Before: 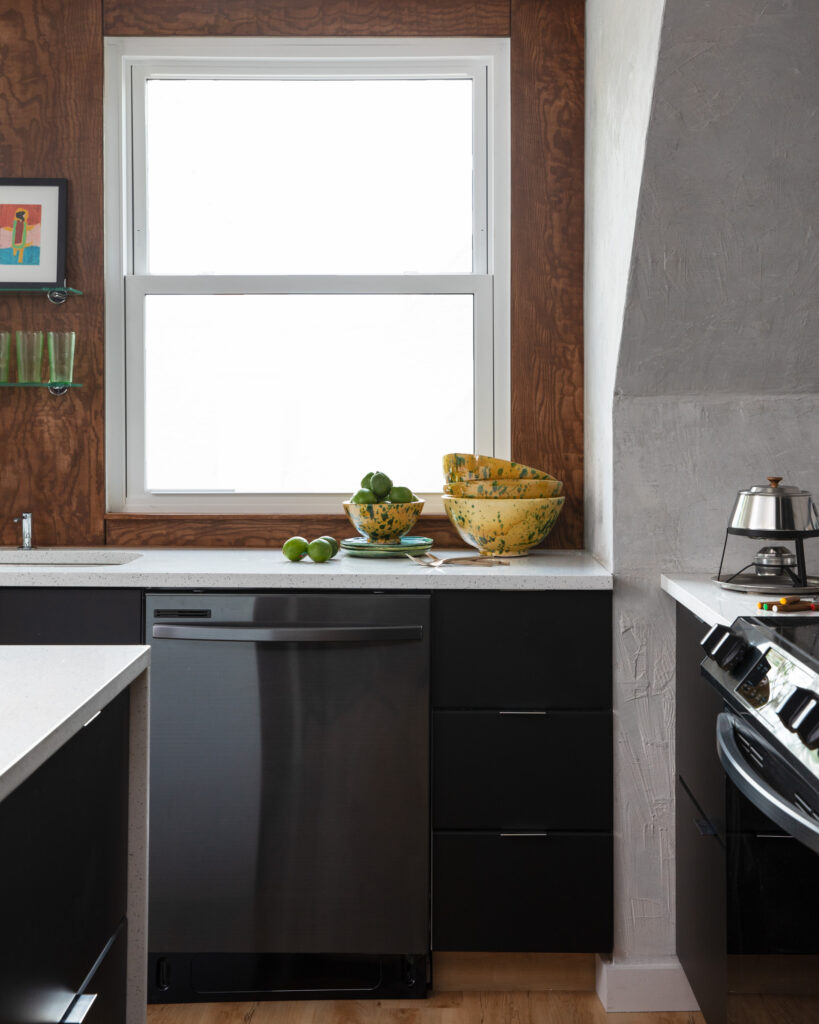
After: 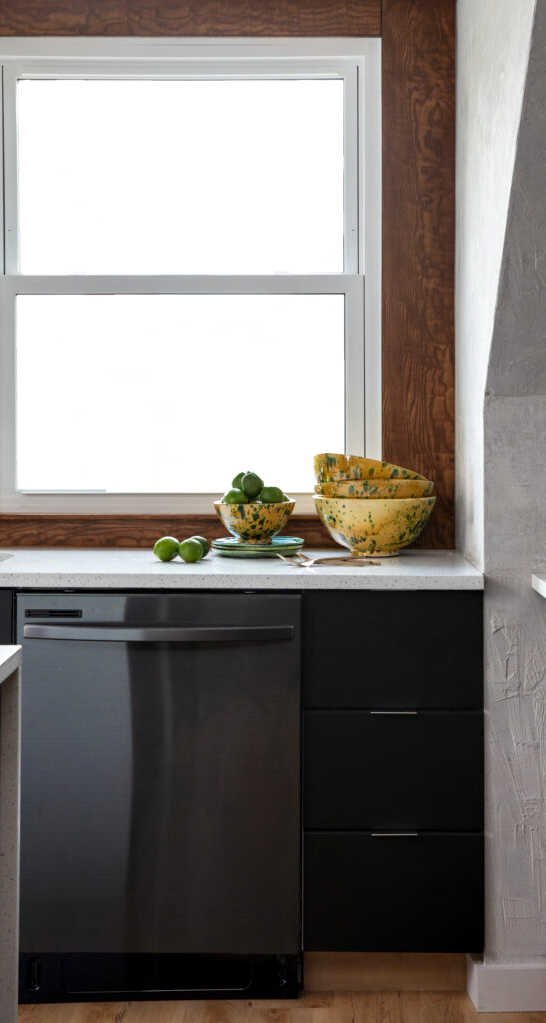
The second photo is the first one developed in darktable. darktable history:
crop and rotate: left 15.754%, right 17.579%
contrast equalizer: octaves 7, y [[0.528 ×6], [0.514 ×6], [0.362 ×6], [0 ×6], [0 ×6]]
